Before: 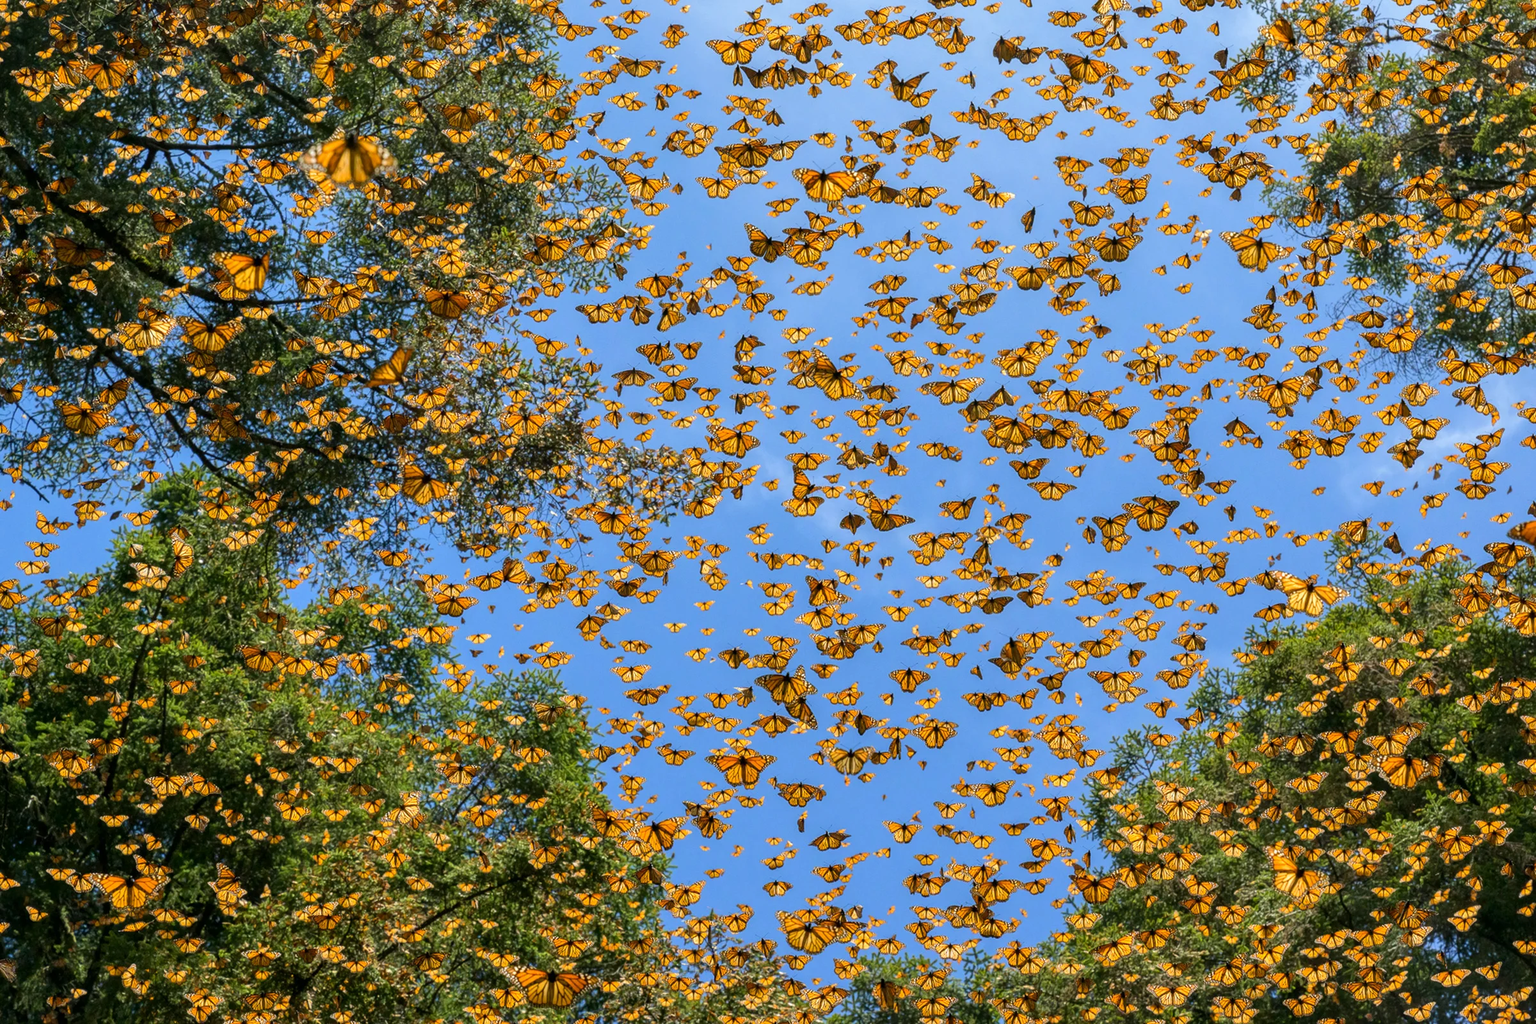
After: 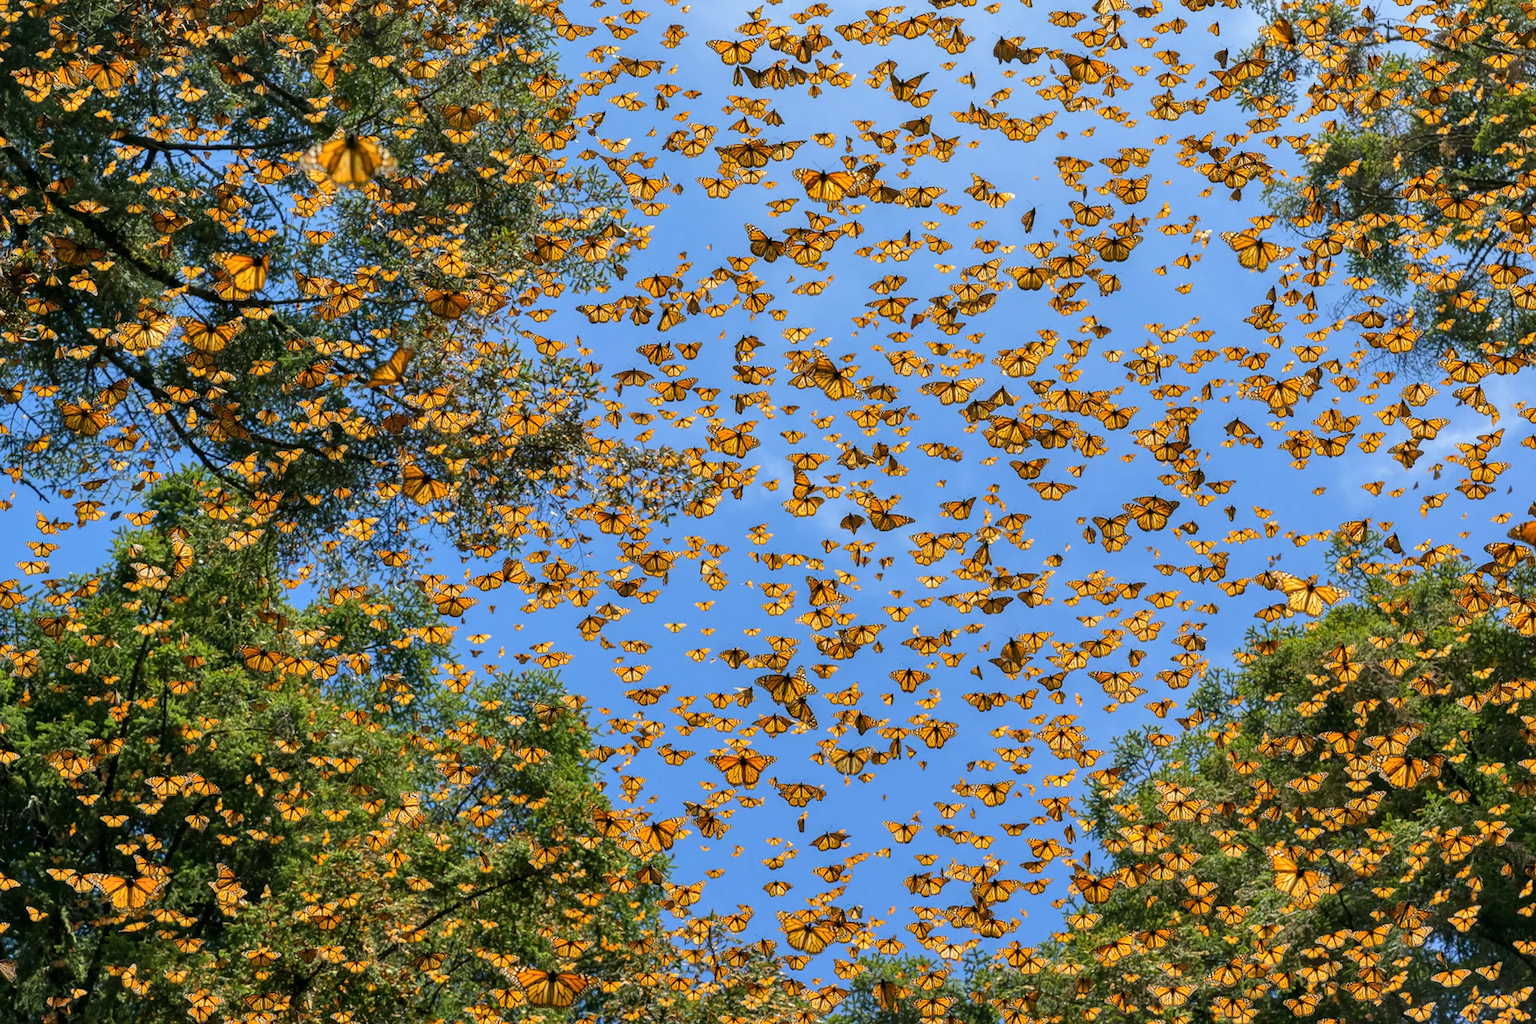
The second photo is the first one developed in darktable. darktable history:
shadows and highlights: shadows 37.57, highlights -27.9, soften with gaussian
